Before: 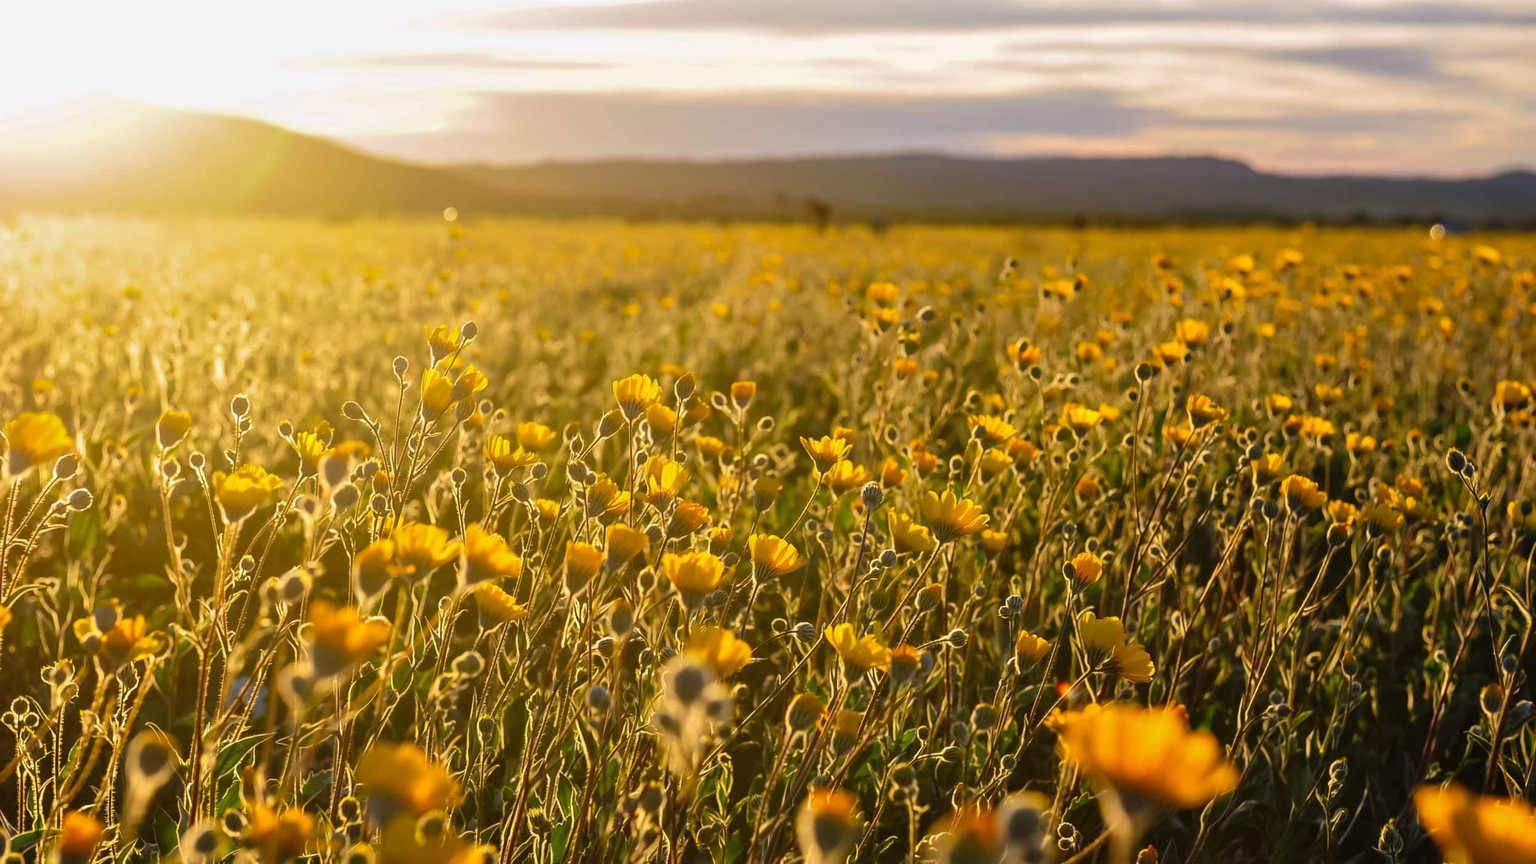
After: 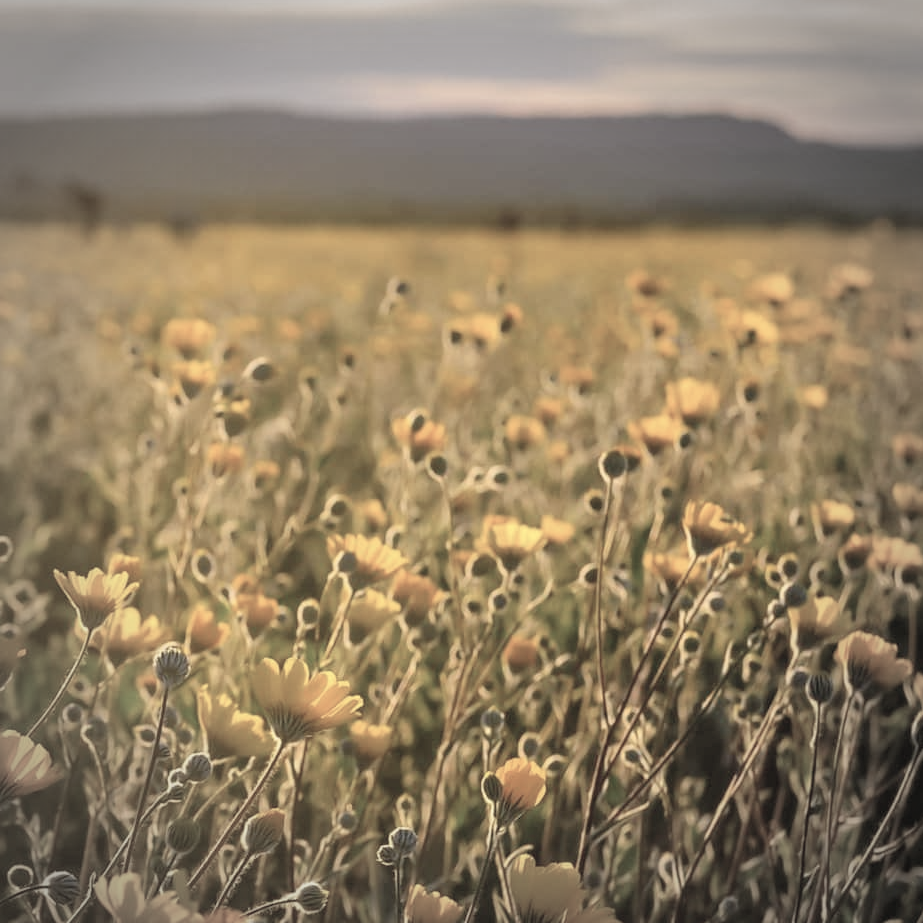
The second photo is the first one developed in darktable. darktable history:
crop and rotate: left 49.936%, top 10.094%, right 13.136%, bottom 24.256%
vignetting: fall-off start 71.74%
contrast brightness saturation: brightness 0.18, saturation -0.5
